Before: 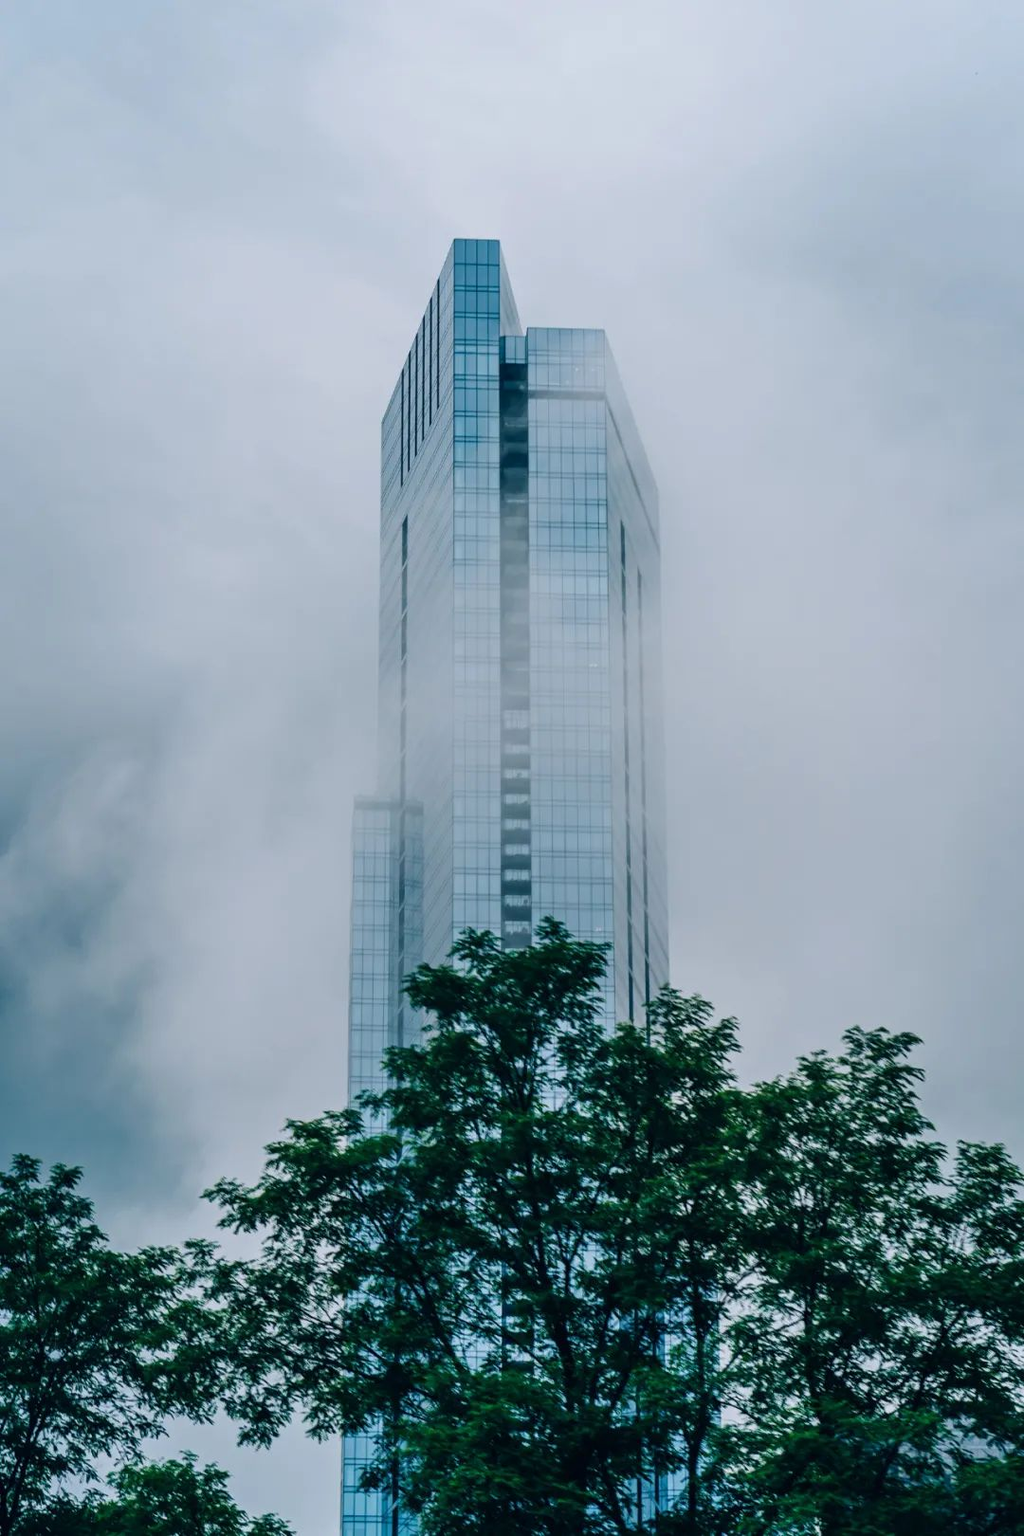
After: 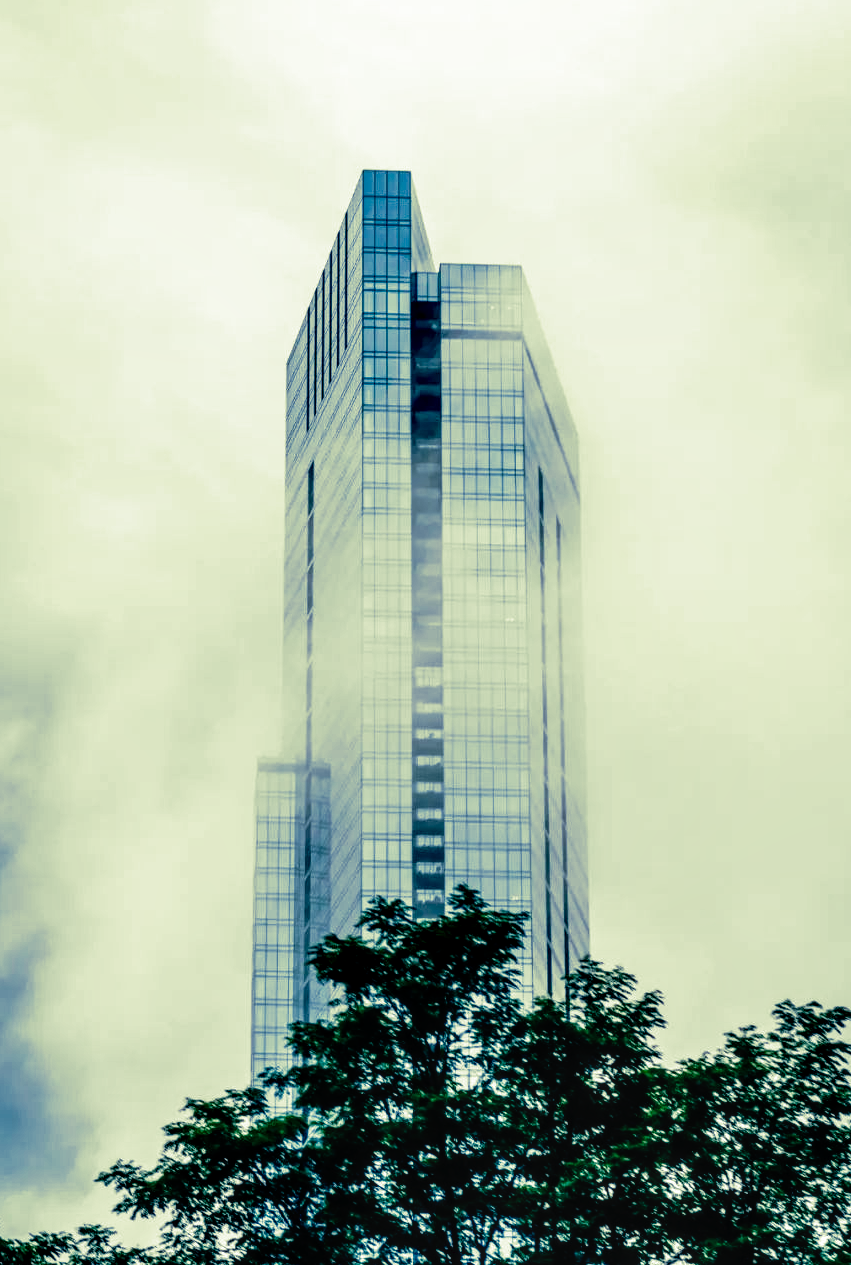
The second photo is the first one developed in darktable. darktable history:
tone curve: curves: ch0 [(0, 0) (0.003, 0.033) (0.011, 0.033) (0.025, 0.036) (0.044, 0.039) (0.069, 0.04) (0.1, 0.043) (0.136, 0.052) (0.177, 0.085) (0.224, 0.14) (0.277, 0.225) (0.335, 0.333) (0.399, 0.419) (0.468, 0.51) (0.543, 0.603) (0.623, 0.713) (0.709, 0.808) (0.801, 0.901) (0.898, 0.98) (1, 1)], preserve colors none
crop and rotate: left 10.77%, top 5.1%, right 10.41%, bottom 16.76%
split-toning: shadows › hue 290.82°, shadows › saturation 0.34, highlights › saturation 0.38, balance 0, compress 50%
local contrast: detail 150%
